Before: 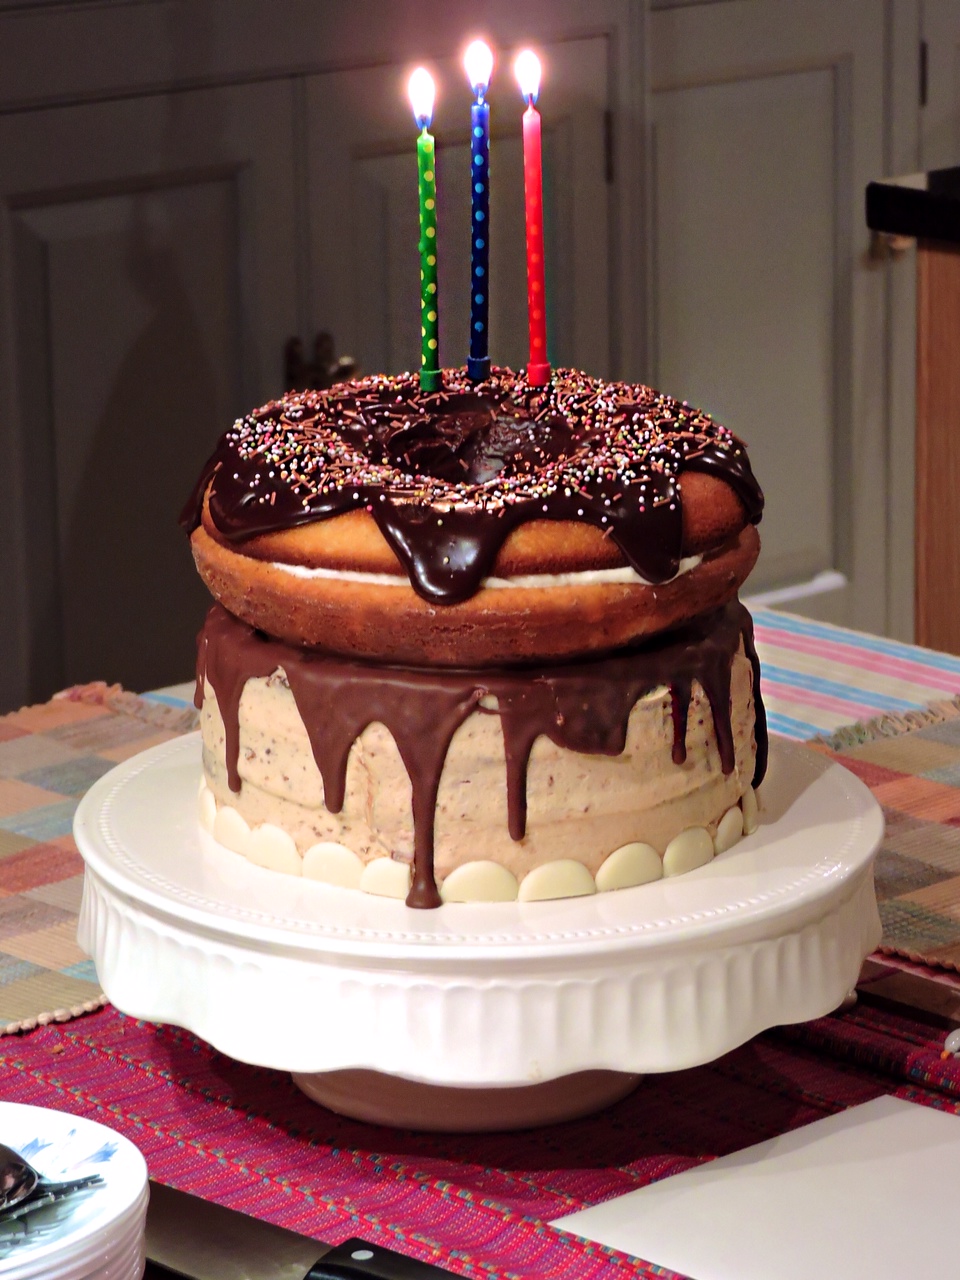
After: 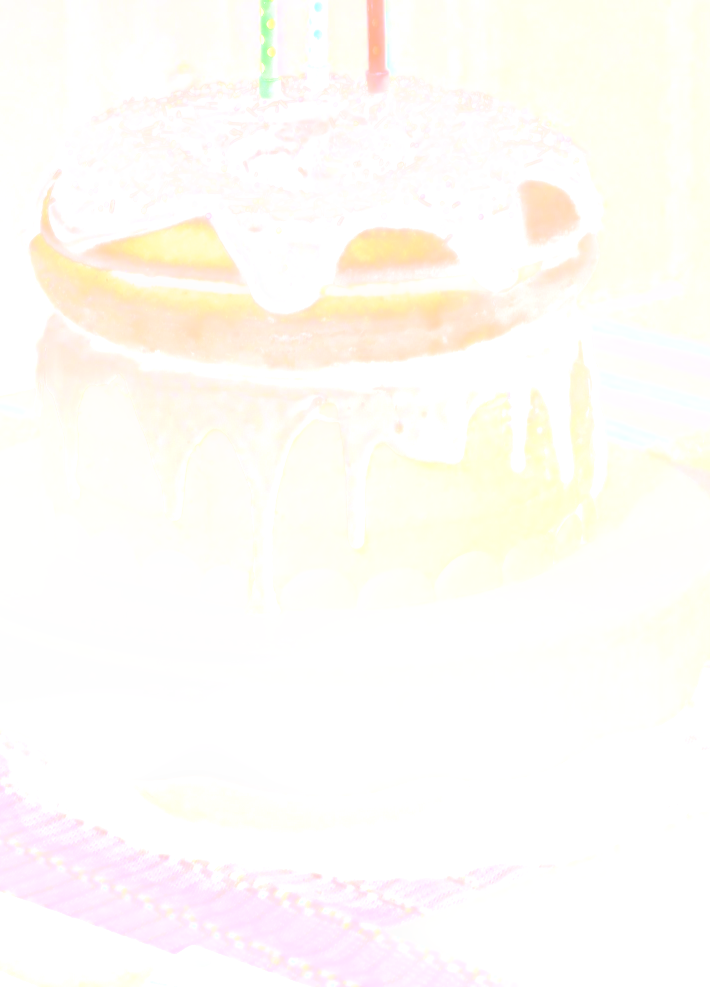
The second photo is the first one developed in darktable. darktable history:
crop: left 16.871%, top 22.857%, right 9.116%
bloom: size 70%, threshold 25%, strength 70%
base curve: curves: ch0 [(0, 0) (0.026, 0.03) (0.109, 0.232) (0.351, 0.748) (0.669, 0.968) (1, 1)], preserve colors none
haze removal: strength -0.9, distance 0.225, compatibility mode true, adaptive false
local contrast: highlights 0%, shadows 0%, detail 182%
